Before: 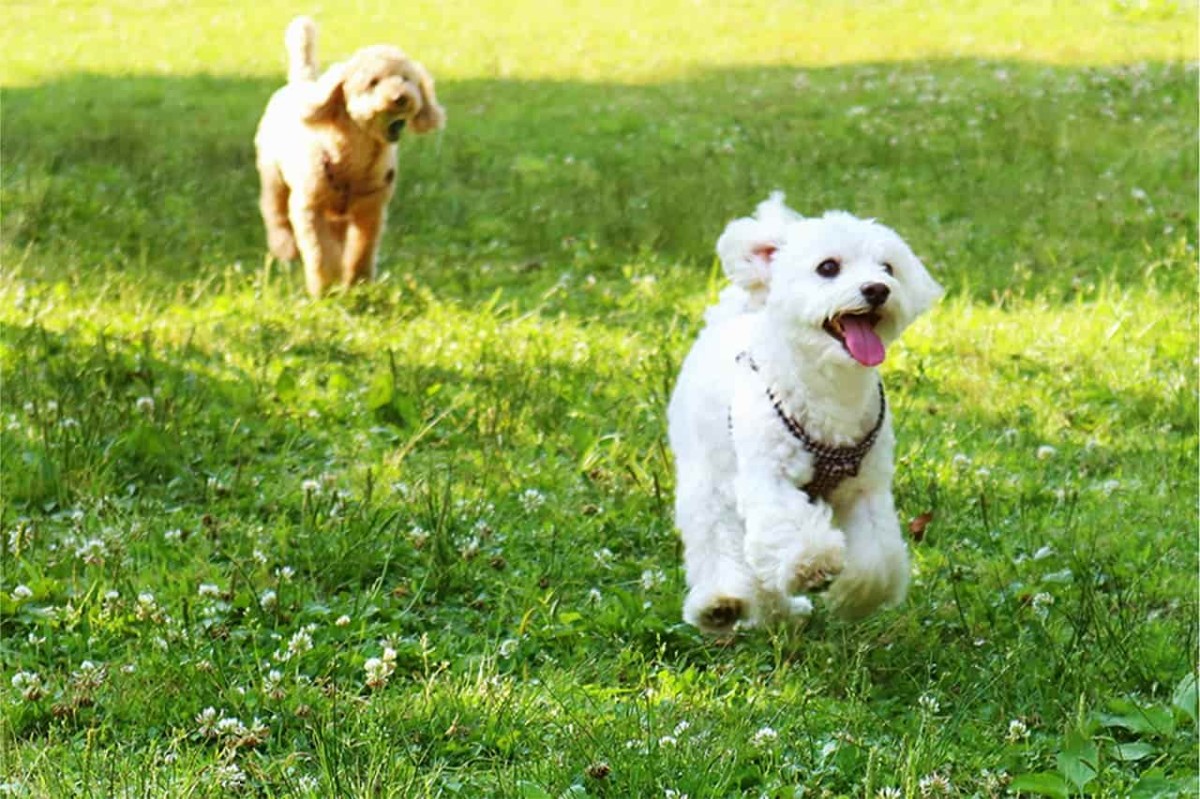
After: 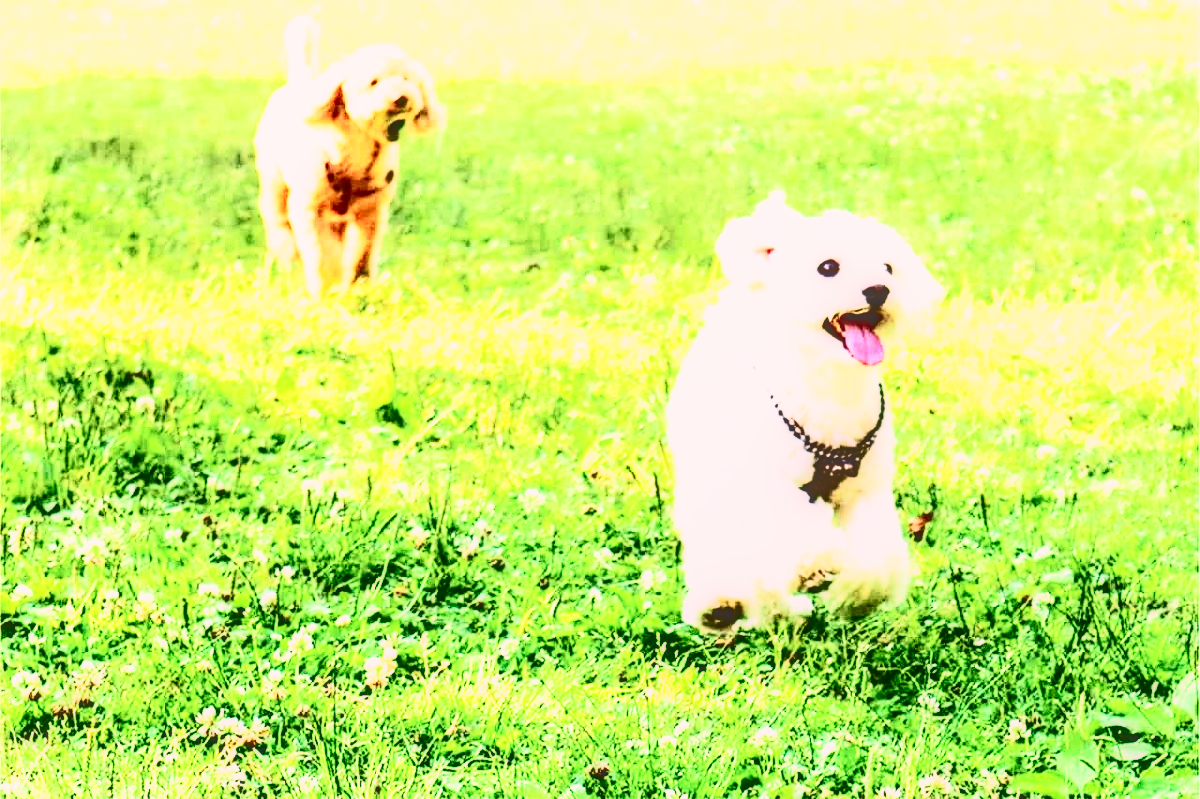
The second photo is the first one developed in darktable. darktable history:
exposure: exposure 0.02 EV, compensate highlight preservation false
local contrast: highlights 0%, shadows 0%, detail 133%
color correction: highlights a* 7.34, highlights b* 4.37
base curve: curves: ch0 [(0, 0) (0.007, 0.004) (0.027, 0.03) (0.046, 0.07) (0.207, 0.54) (0.442, 0.872) (0.673, 0.972) (1, 1)], preserve colors none
tone curve: curves: ch0 [(0, 0.011) (0.053, 0.026) (0.174, 0.115) (0.398, 0.444) (0.673, 0.775) (0.829, 0.906) (0.991, 0.981)]; ch1 [(0, 0) (0.264, 0.22) (0.407, 0.373) (0.463, 0.457) (0.492, 0.501) (0.512, 0.513) (0.54, 0.543) (0.585, 0.617) (0.659, 0.686) (0.78, 0.8) (1, 1)]; ch2 [(0, 0) (0.438, 0.449) (0.473, 0.469) (0.503, 0.5) (0.523, 0.534) (0.562, 0.591) (0.612, 0.627) (0.701, 0.707) (1, 1)], color space Lab, independent channels, preserve colors none
contrast brightness saturation: contrast 0.5, saturation -0.1
